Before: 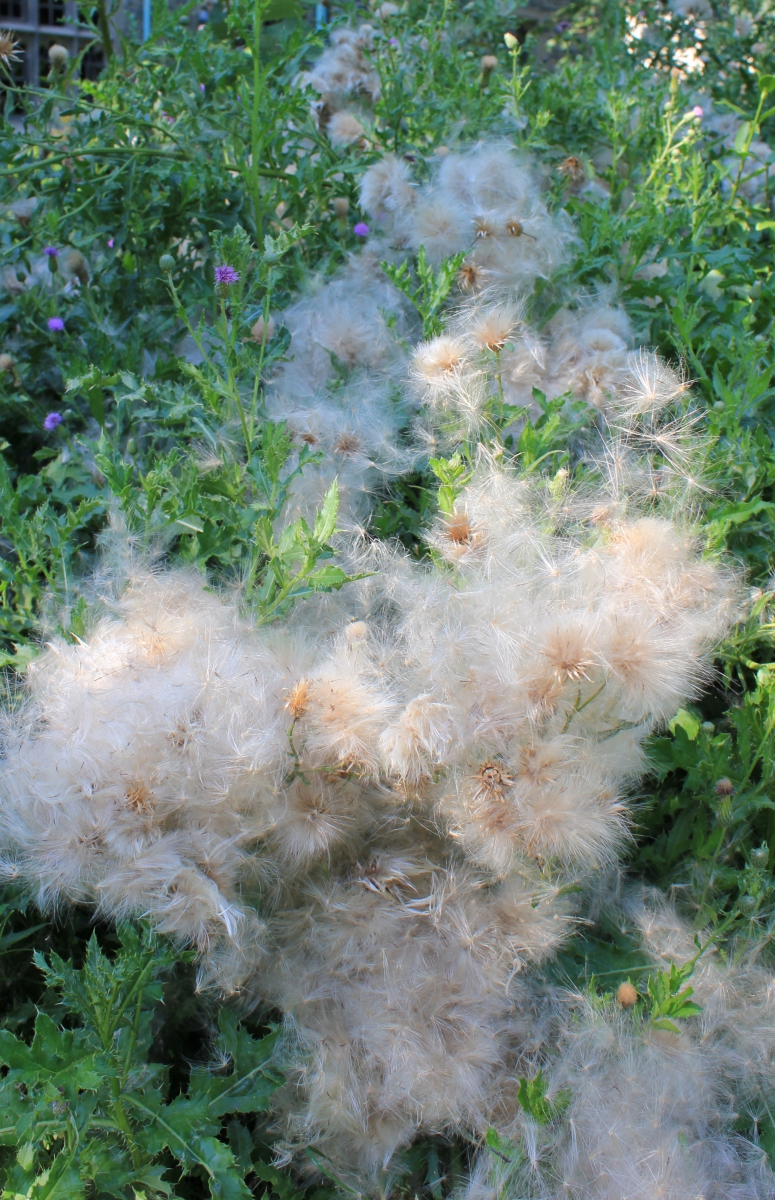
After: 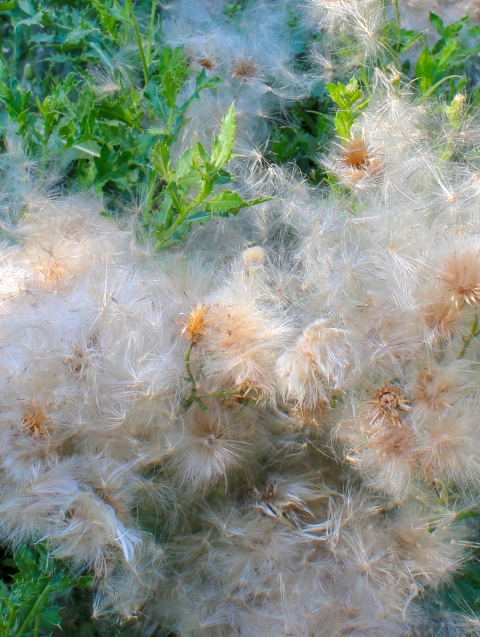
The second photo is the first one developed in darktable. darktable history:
crop: left 13.312%, top 31.28%, right 24.627%, bottom 15.582%
local contrast: on, module defaults
shadows and highlights: on, module defaults
color balance rgb: perceptual saturation grading › global saturation 25%, global vibrance 20%
